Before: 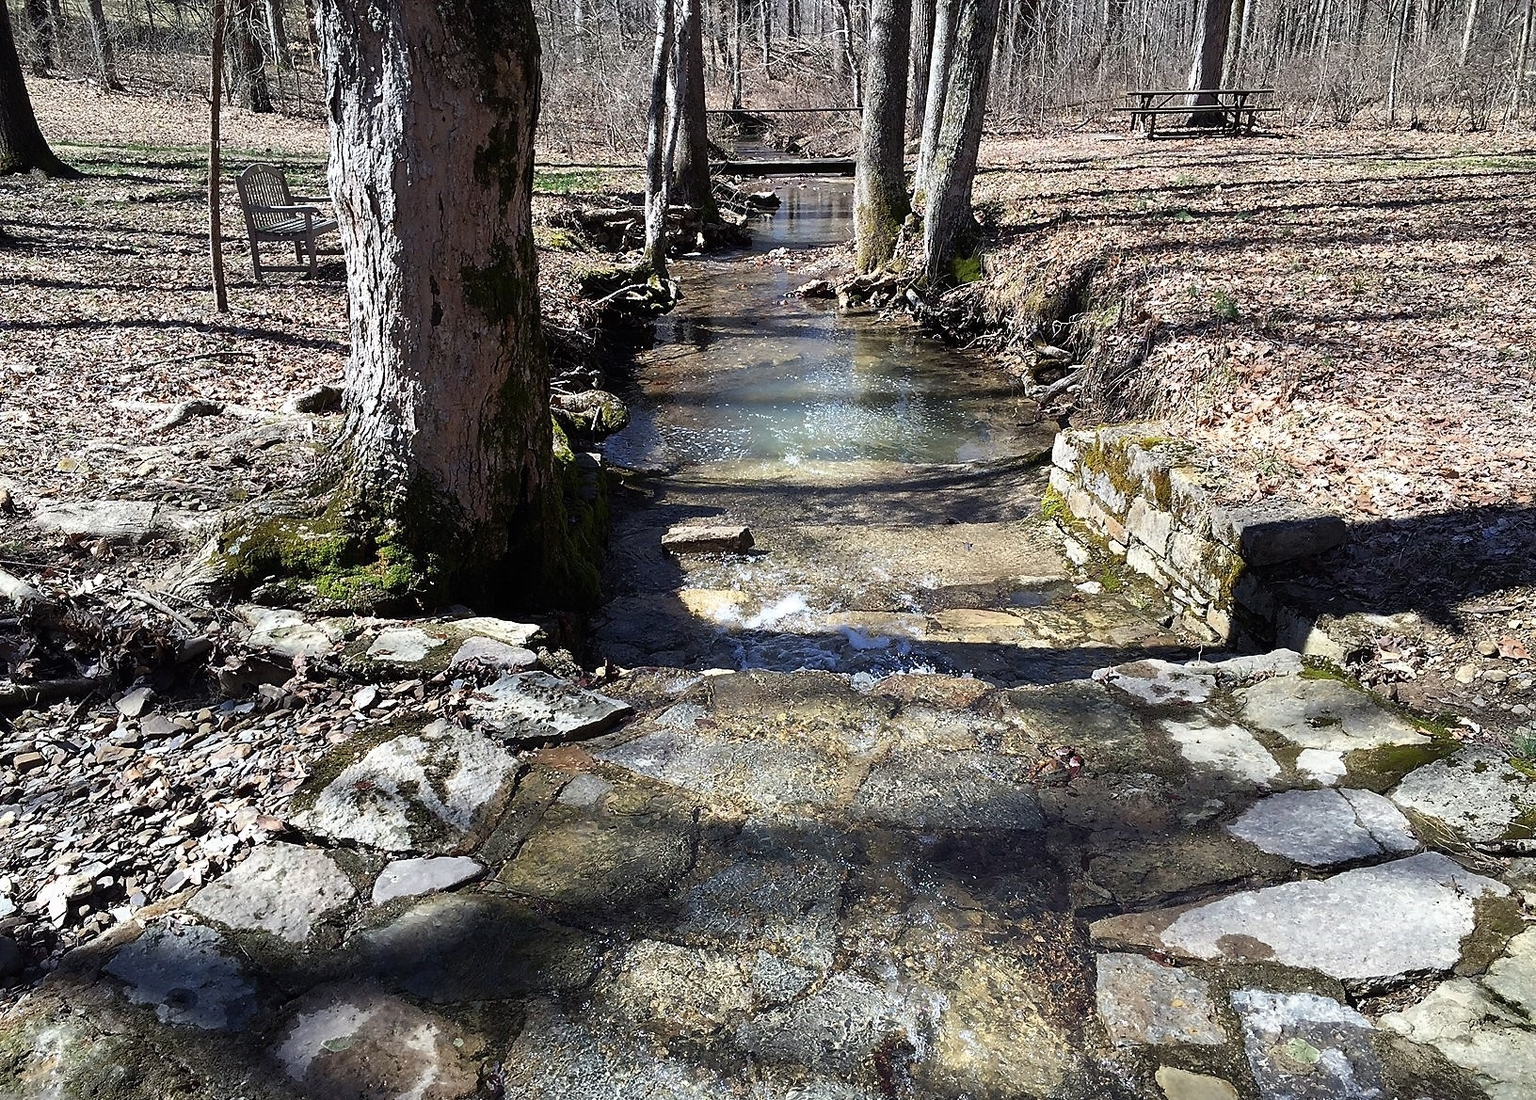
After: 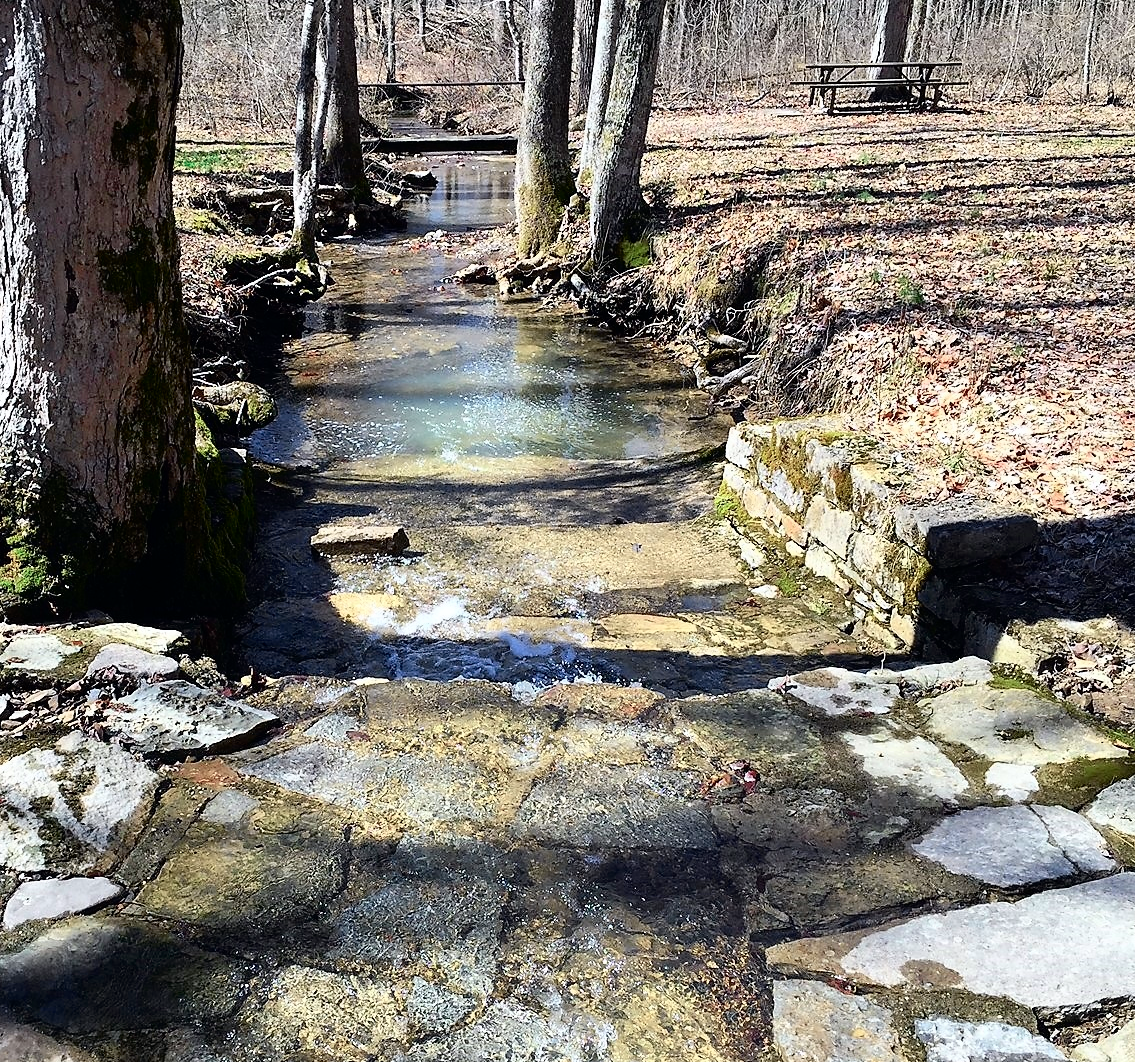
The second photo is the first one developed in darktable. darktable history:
tone curve: curves: ch0 [(0, 0) (0.051, 0.027) (0.096, 0.071) (0.219, 0.248) (0.428, 0.52) (0.596, 0.713) (0.727, 0.823) (0.859, 0.924) (1, 1)]; ch1 [(0, 0) (0.1, 0.038) (0.318, 0.221) (0.413, 0.325) (0.443, 0.412) (0.483, 0.474) (0.503, 0.501) (0.516, 0.515) (0.548, 0.575) (0.561, 0.596) (0.594, 0.647) (0.666, 0.701) (1, 1)]; ch2 [(0, 0) (0.453, 0.435) (0.479, 0.476) (0.504, 0.5) (0.52, 0.526) (0.557, 0.585) (0.583, 0.608) (0.824, 0.815) (1, 1)], color space Lab, independent channels, preserve colors none
crop and rotate: left 24.034%, top 2.838%, right 6.406%, bottom 6.299%
